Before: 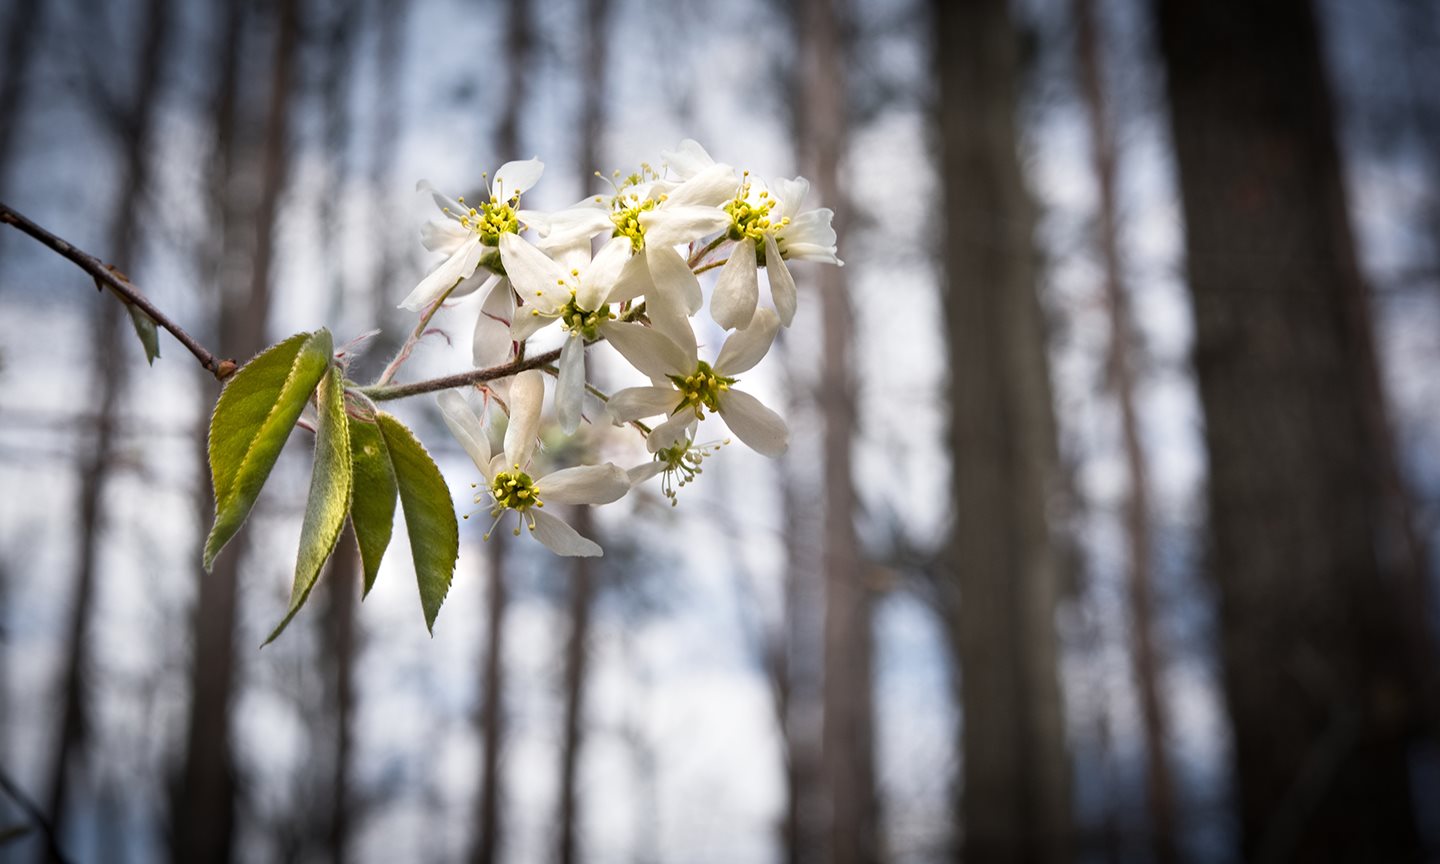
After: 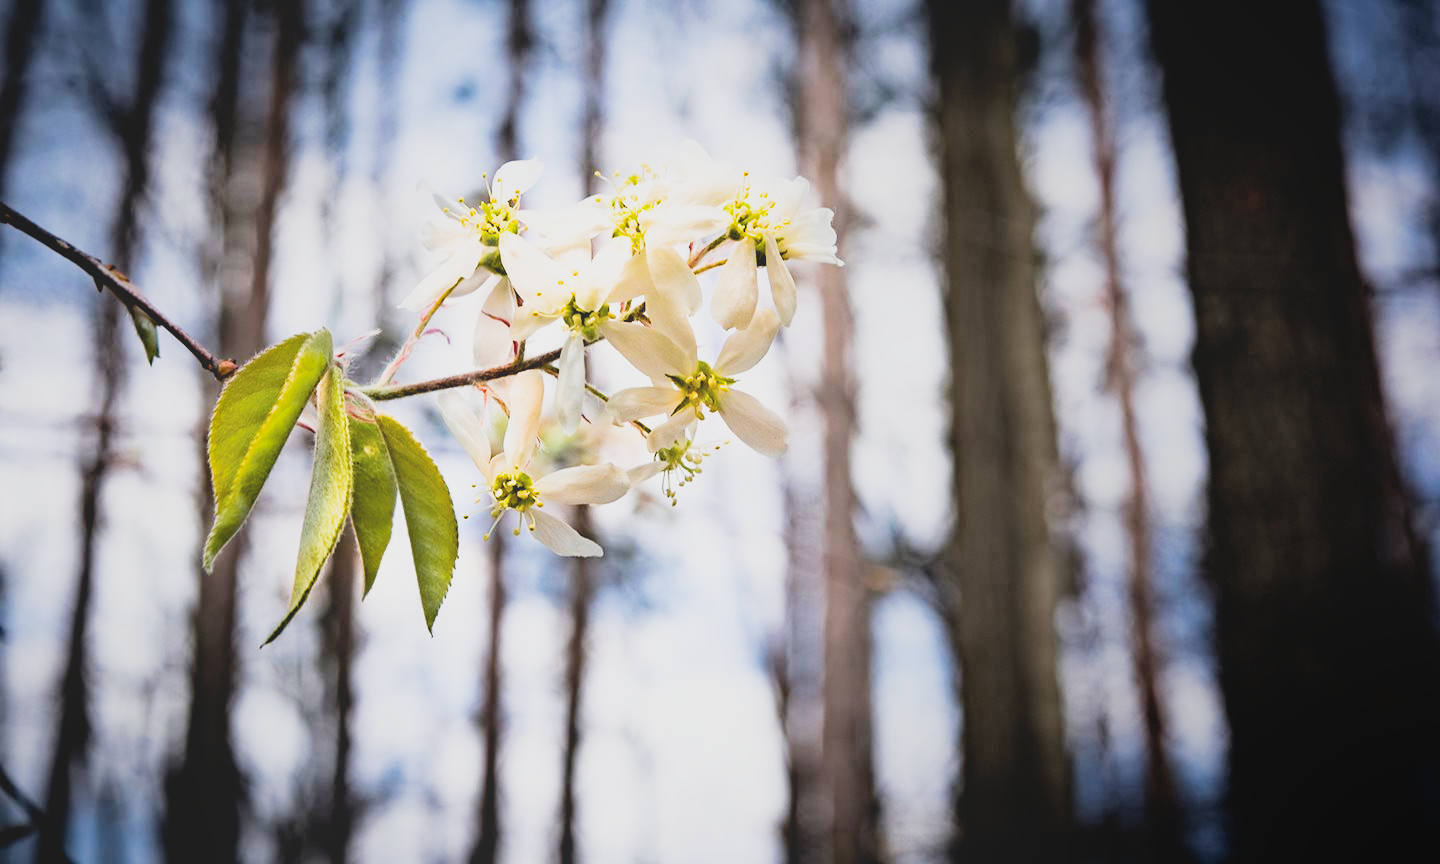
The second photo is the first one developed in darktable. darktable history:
haze removal: strength 0.42, compatibility mode true, adaptive false
local contrast: detail 70%
exposure: black level correction 0.001, exposure 1.3 EV, compensate highlight preservation false
filmic rgb: black relative exposure -5 EV, hardness 2.88, contrast 1.4, highlights saturation mix -30%
color balance rgb: perceptual saturation grading › global saturation -3%
